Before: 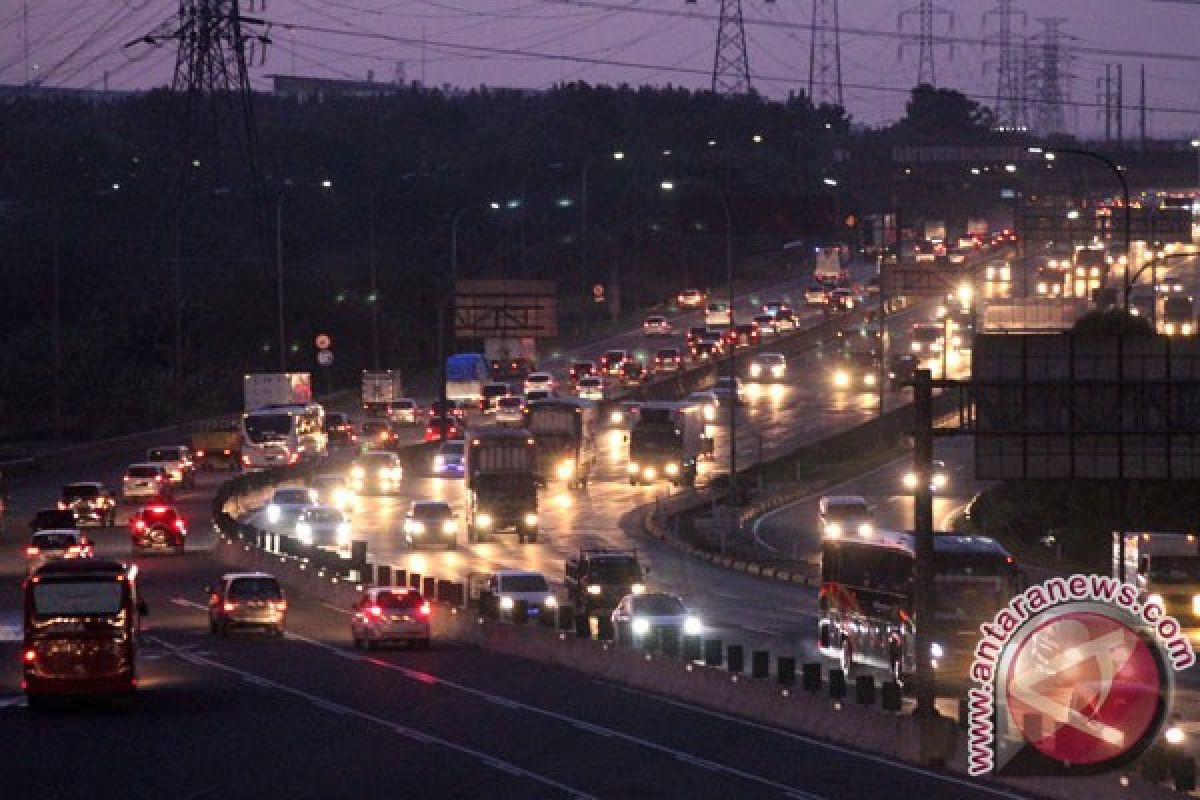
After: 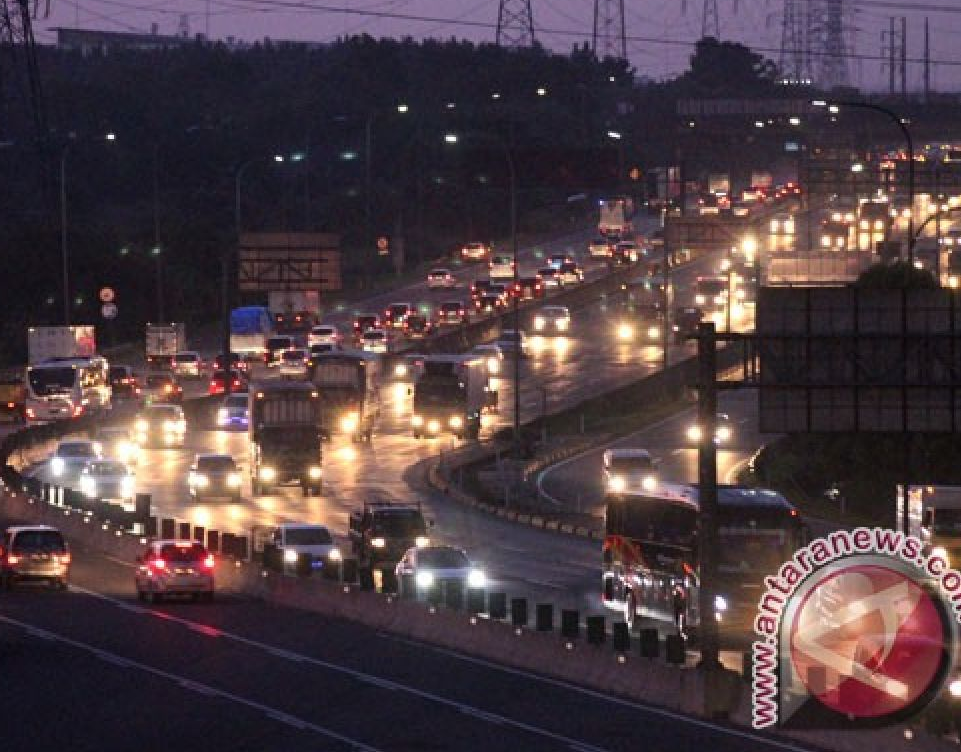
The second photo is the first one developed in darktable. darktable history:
crop and rotate: left 18.063%, top 5.908%, right 1.808%
